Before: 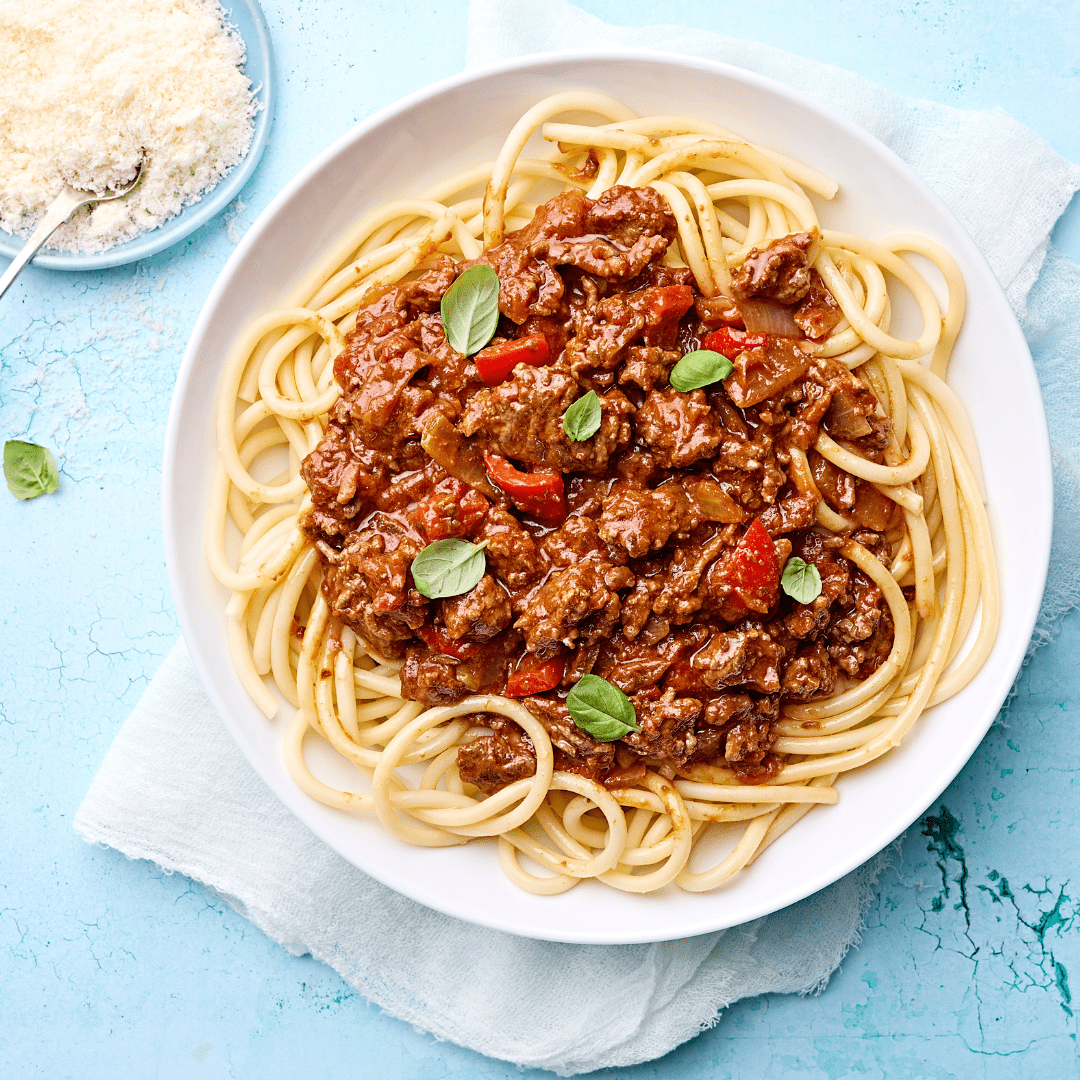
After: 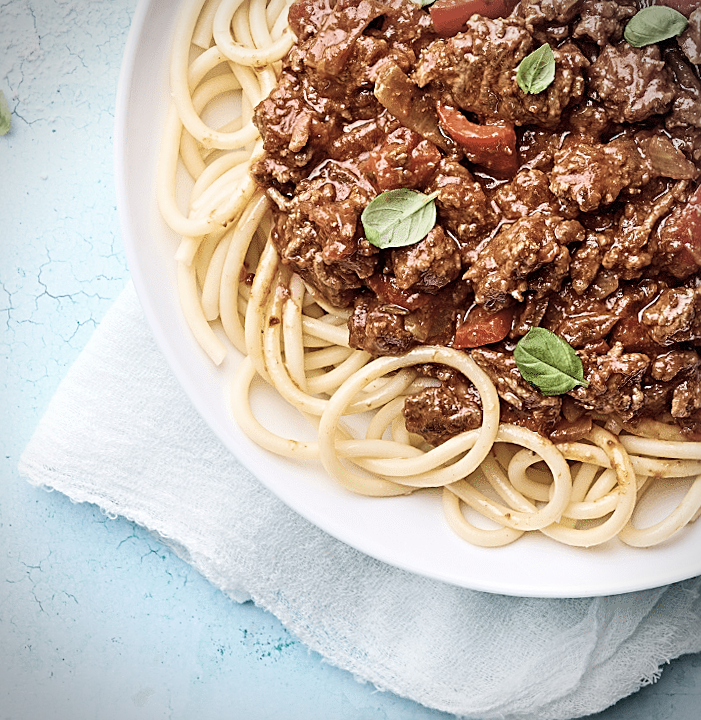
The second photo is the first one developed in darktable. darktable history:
vignetting: fall-off radius 60.92%, dithering 8-bit output, unbound false
contrast brightness saturation: contrast 0.096, saturation -0.359
crop and rotate: angle -1.23°, left 3.655%, top 31.846%, right 29.988%
velvia: on, module defaults
sharpen: on, module defaults
